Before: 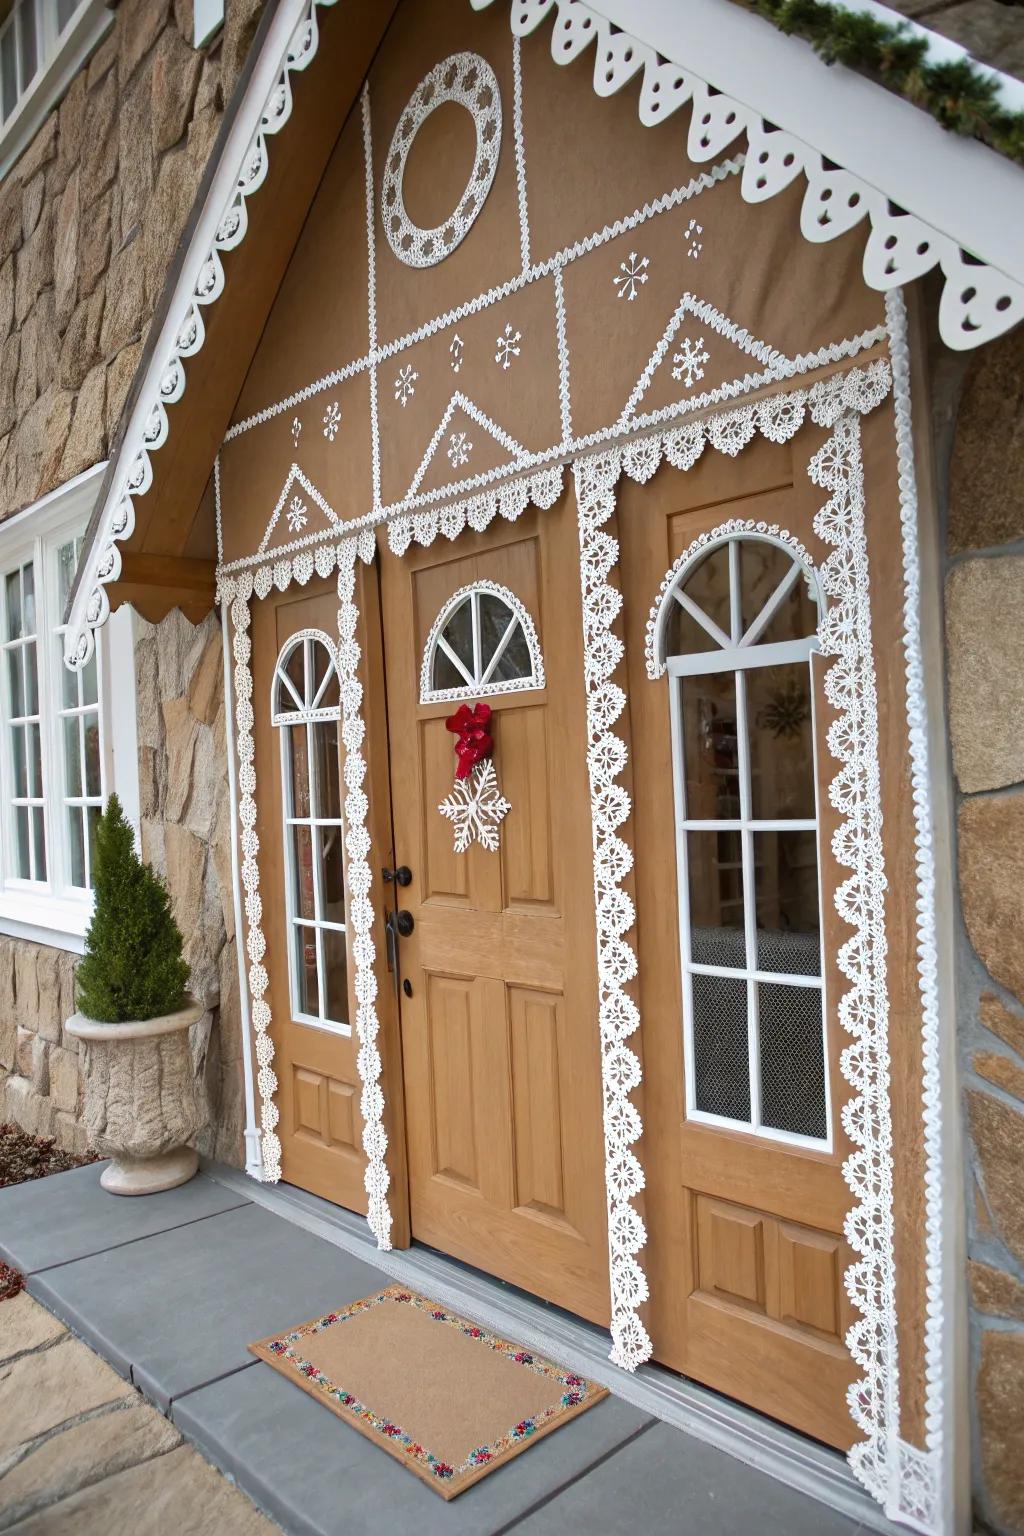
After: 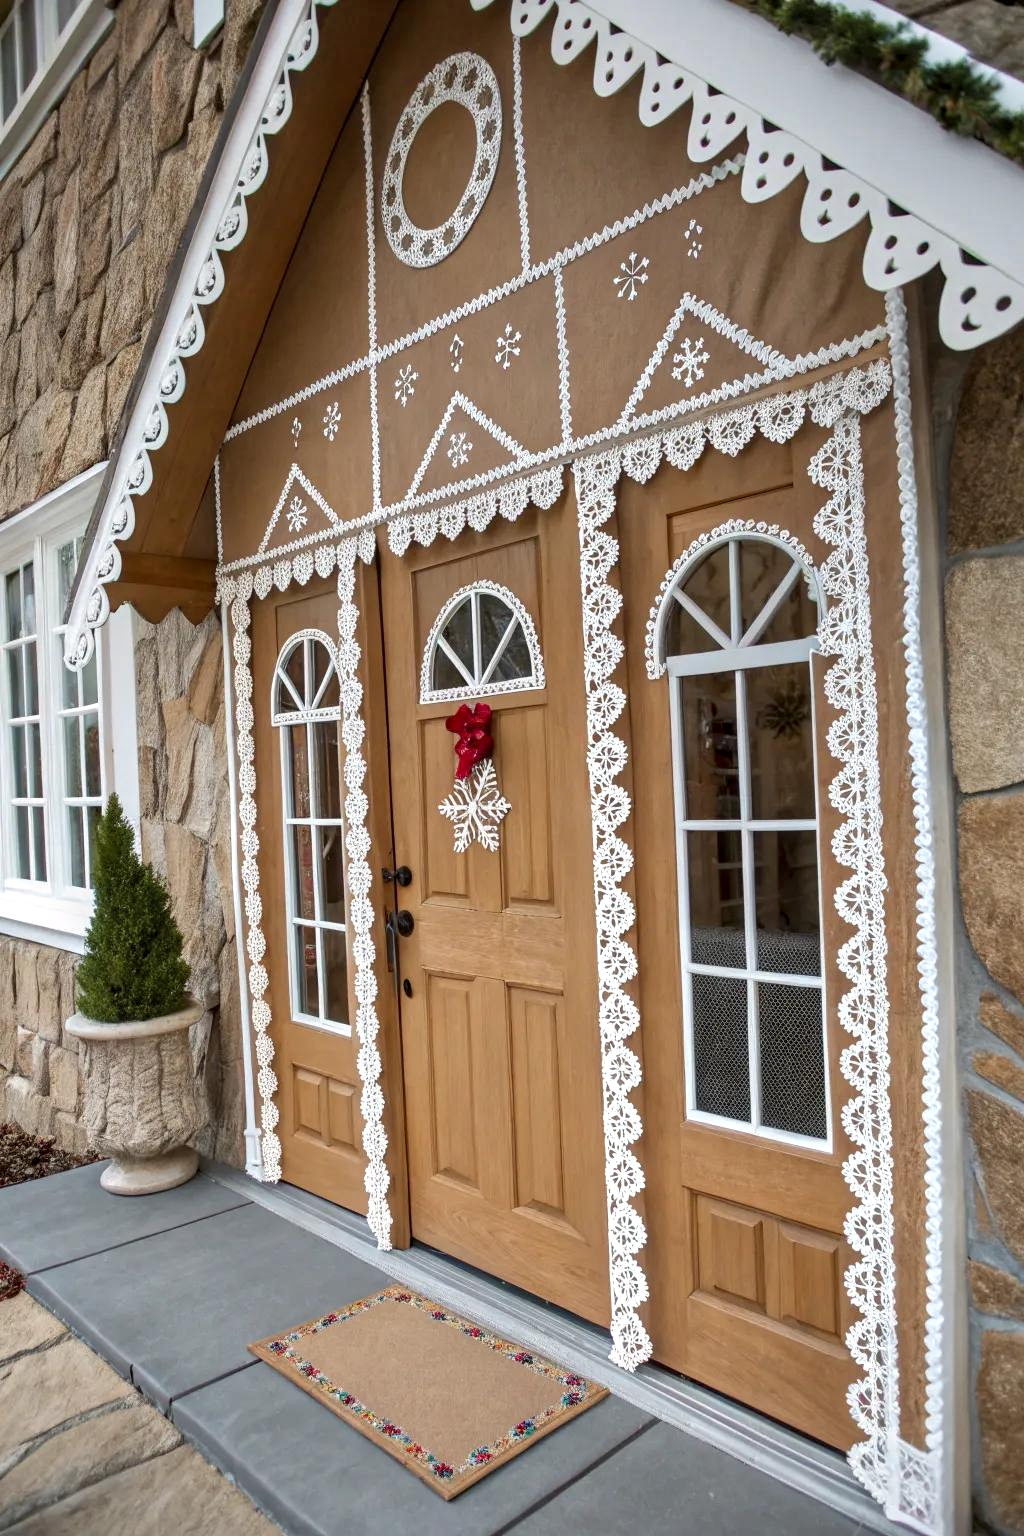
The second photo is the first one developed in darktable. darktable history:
shadows and highlights: shadows 75, highlights -25, soften with gaussian
local contrast: detail 130%
